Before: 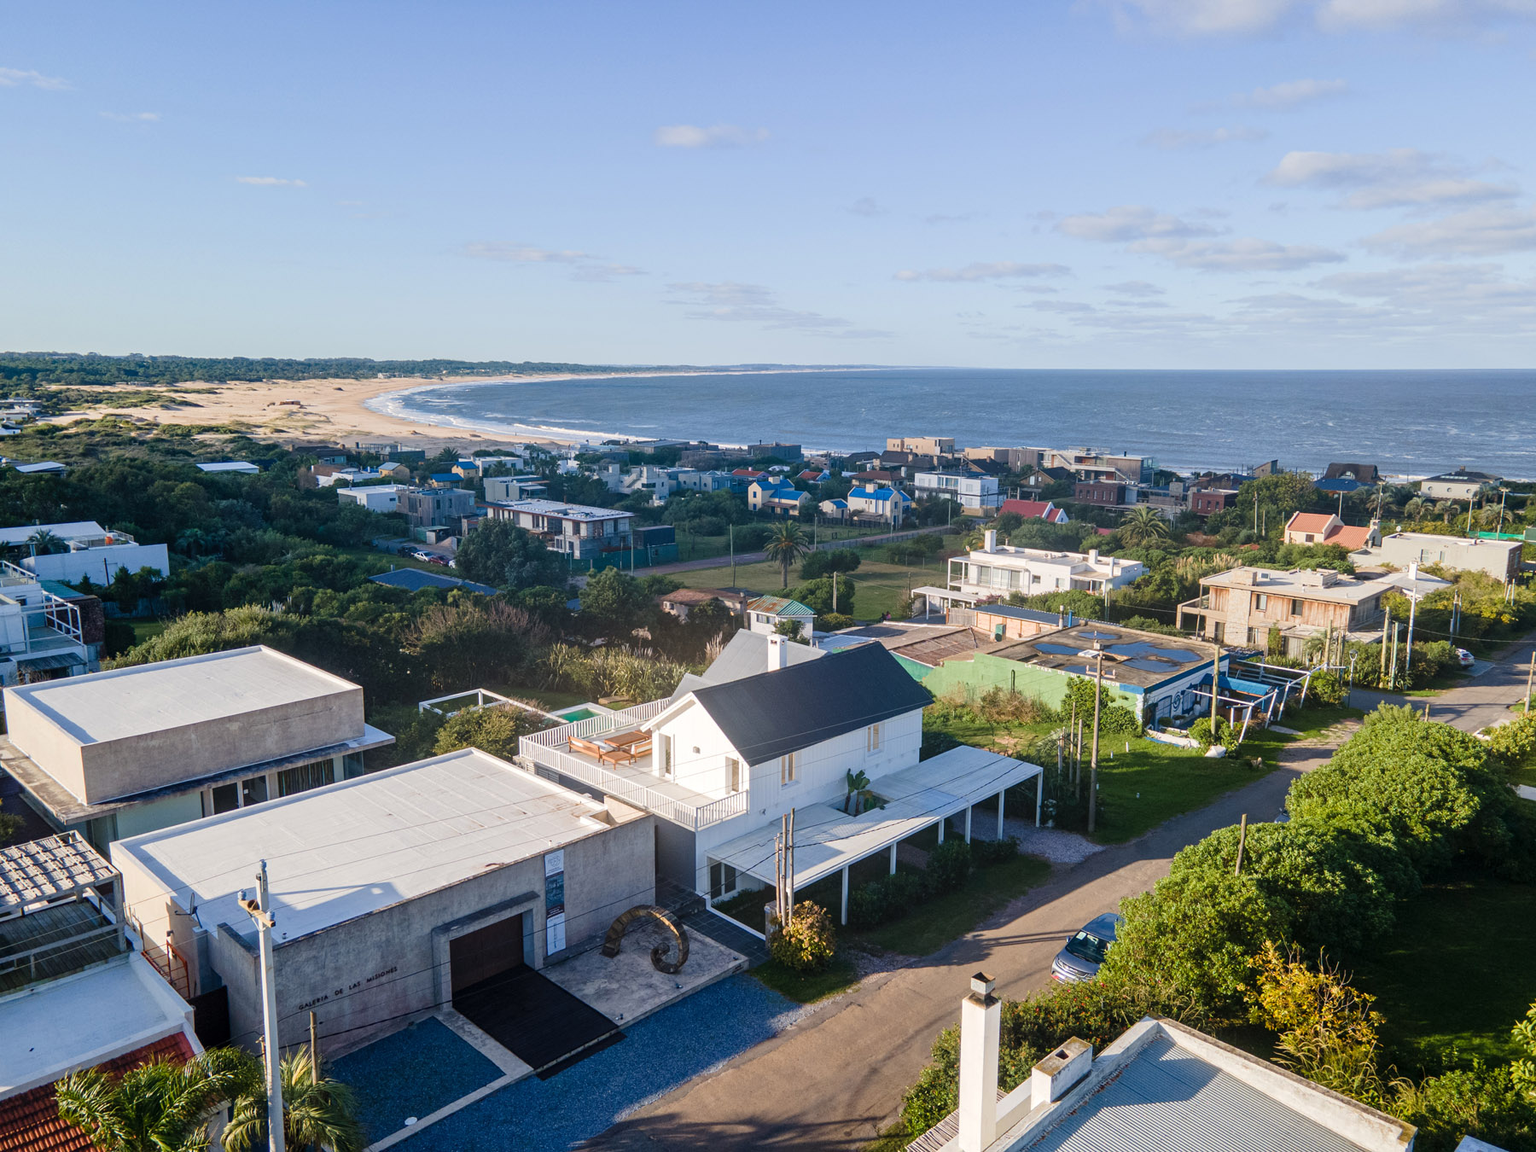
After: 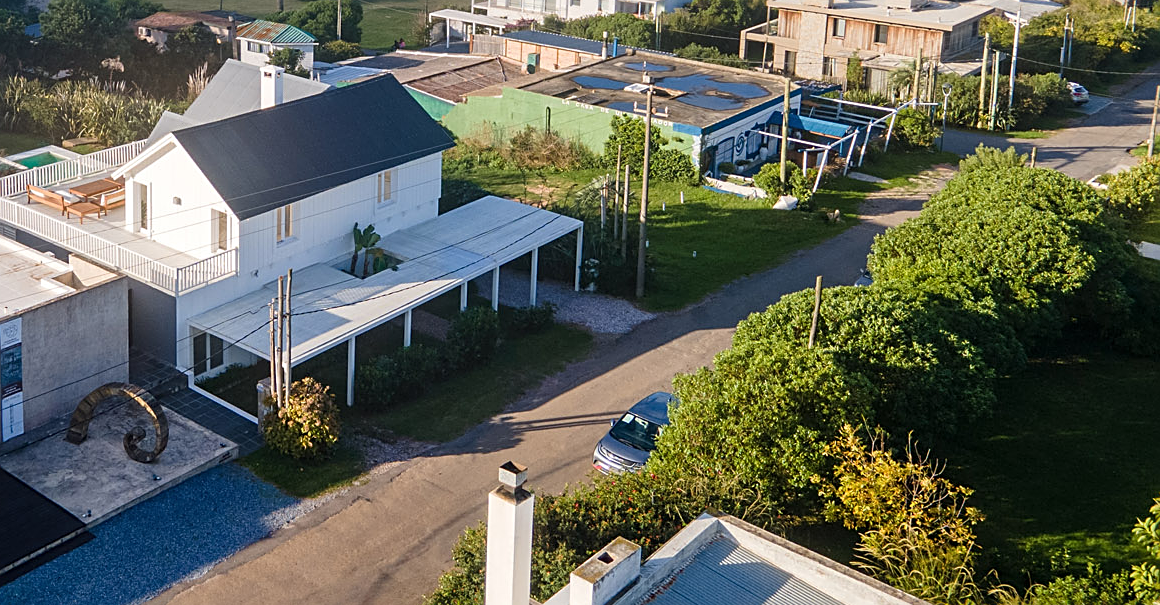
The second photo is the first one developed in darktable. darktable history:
crop and rotate: left 35.509%, top 50.238%, bottom 4.934%
sharpen: on, module defaults
